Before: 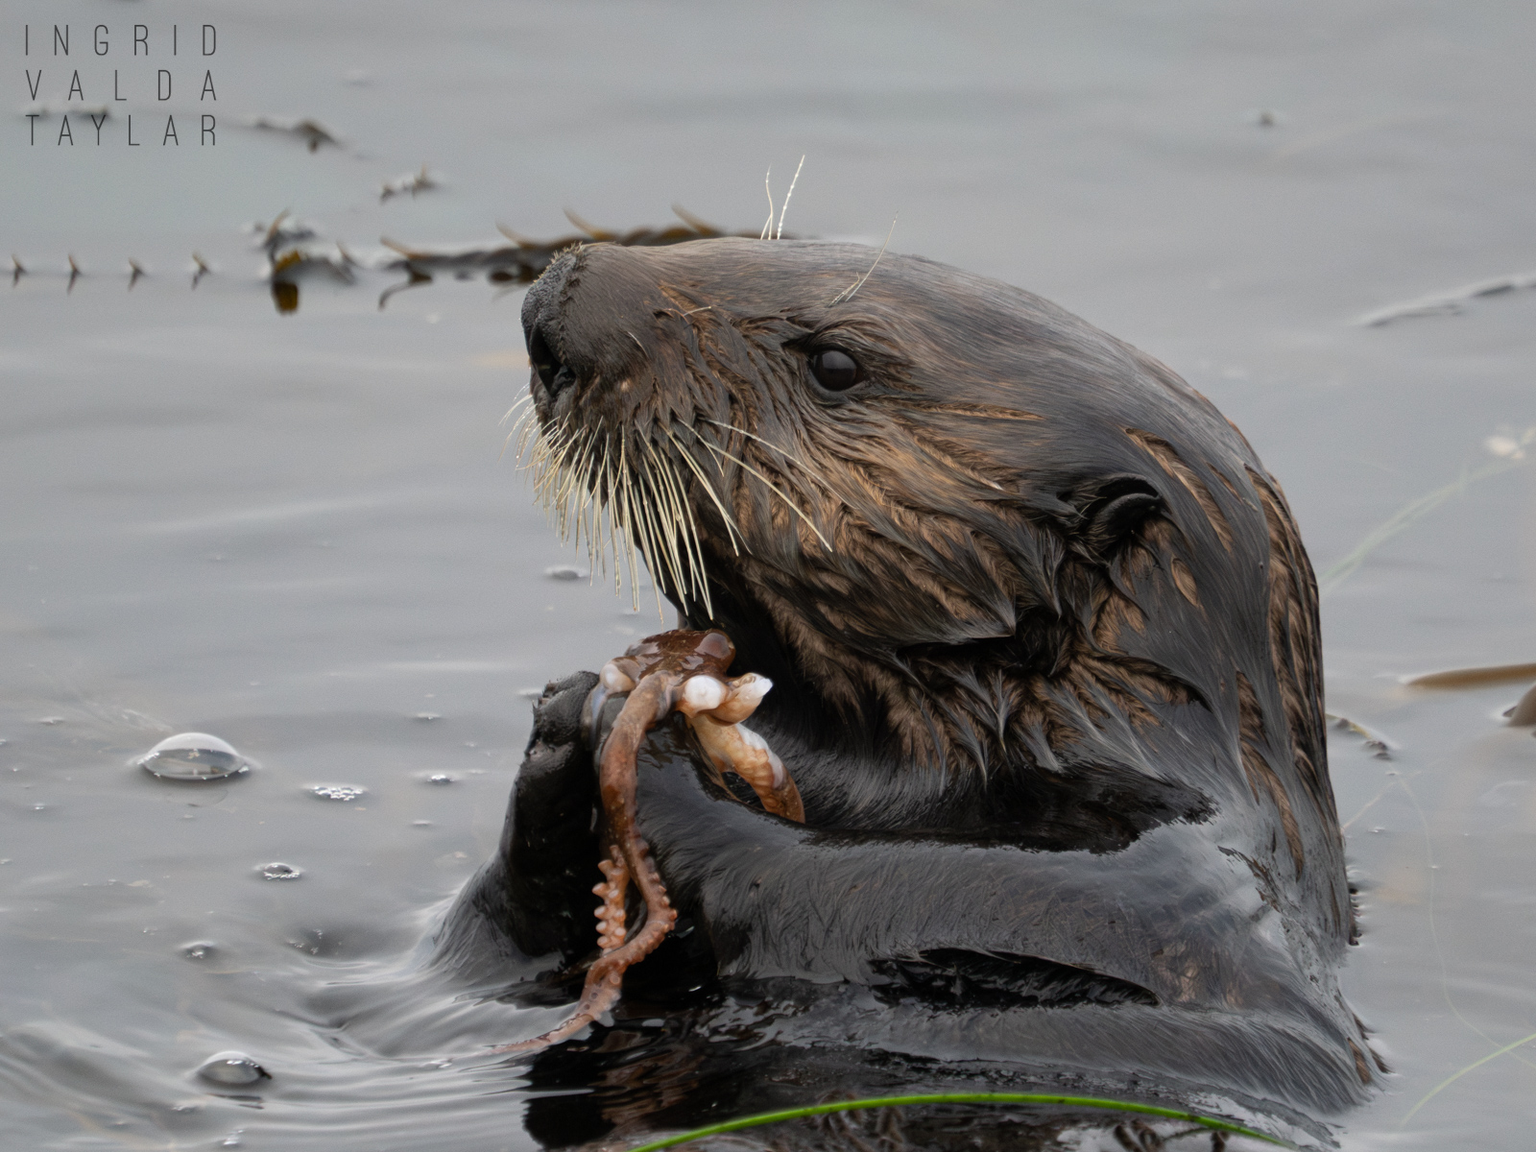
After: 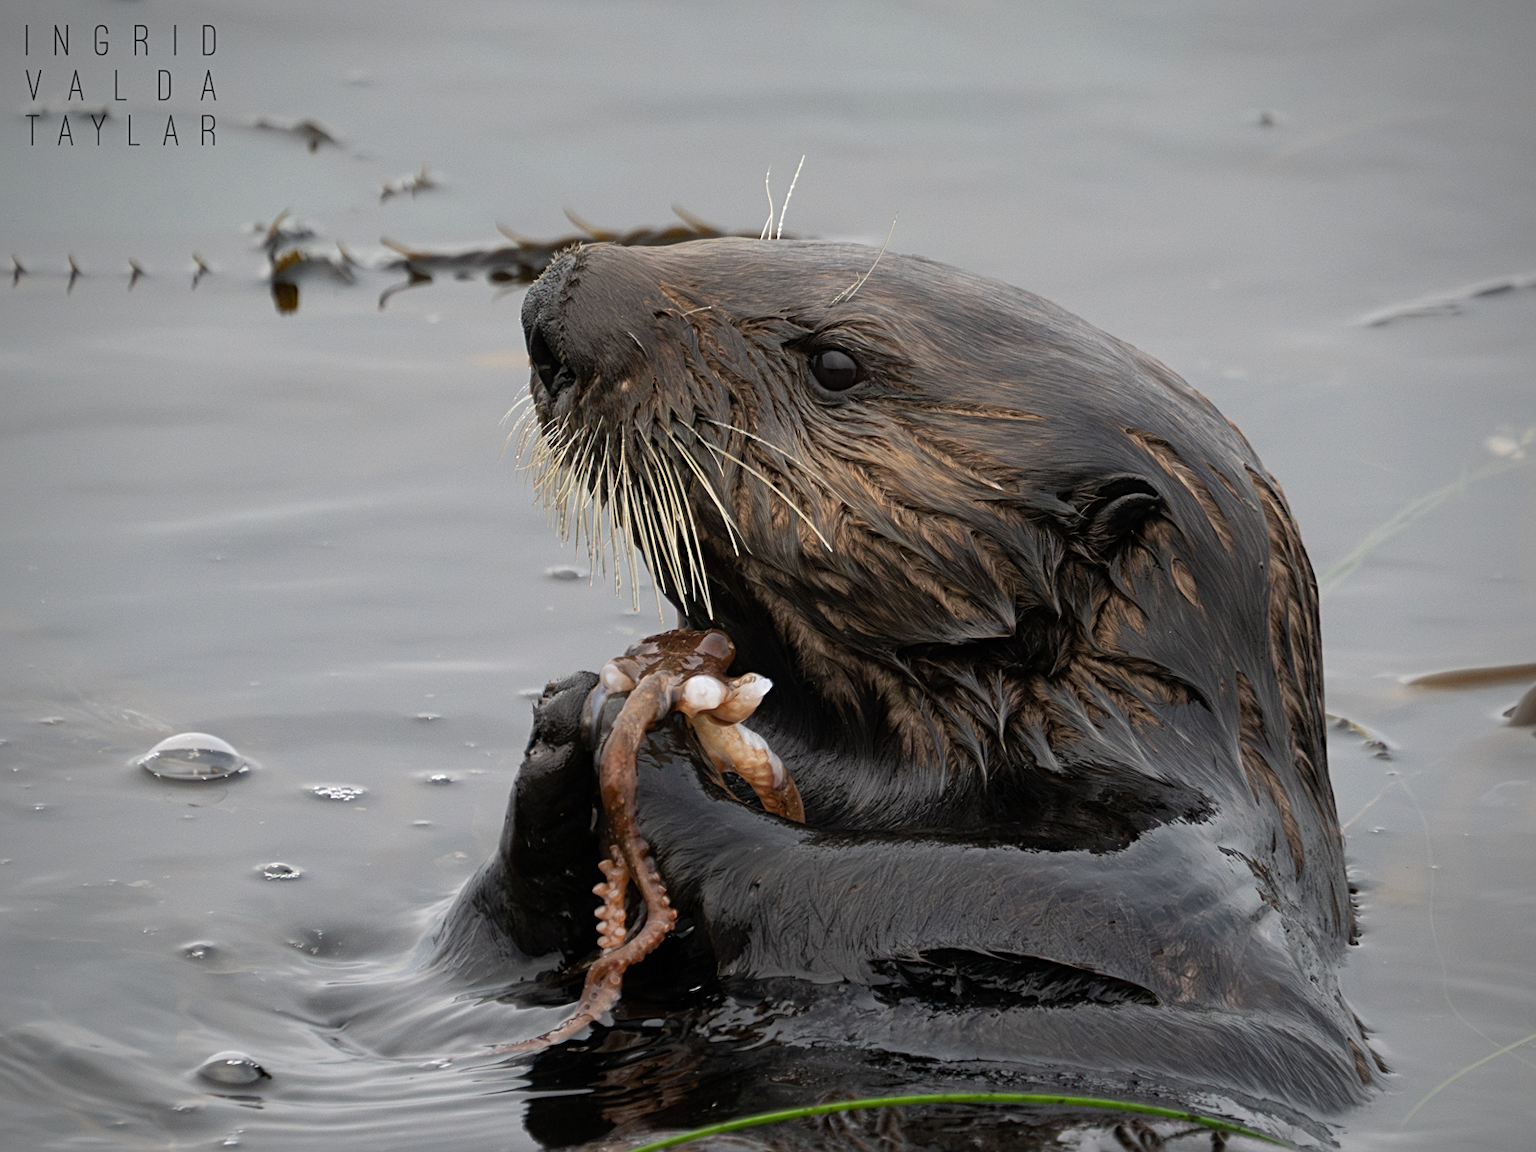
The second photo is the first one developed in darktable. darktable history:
sharpen: radius 2.165, amount 0.387, threshold 0.153
contrast brightness saturation: saturation -0.049
vignetting: fall-off radius 60.53%
